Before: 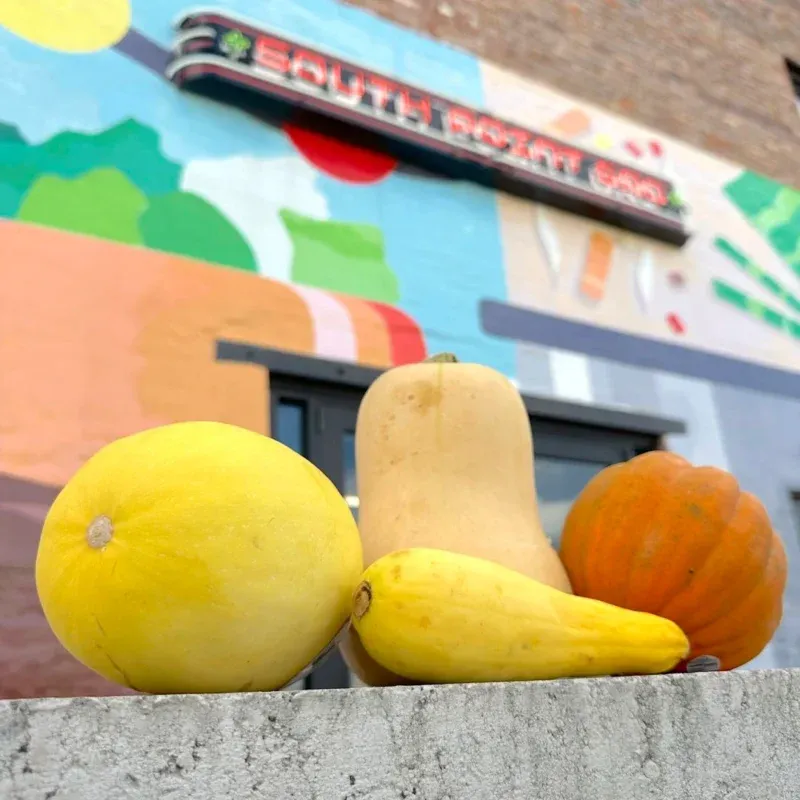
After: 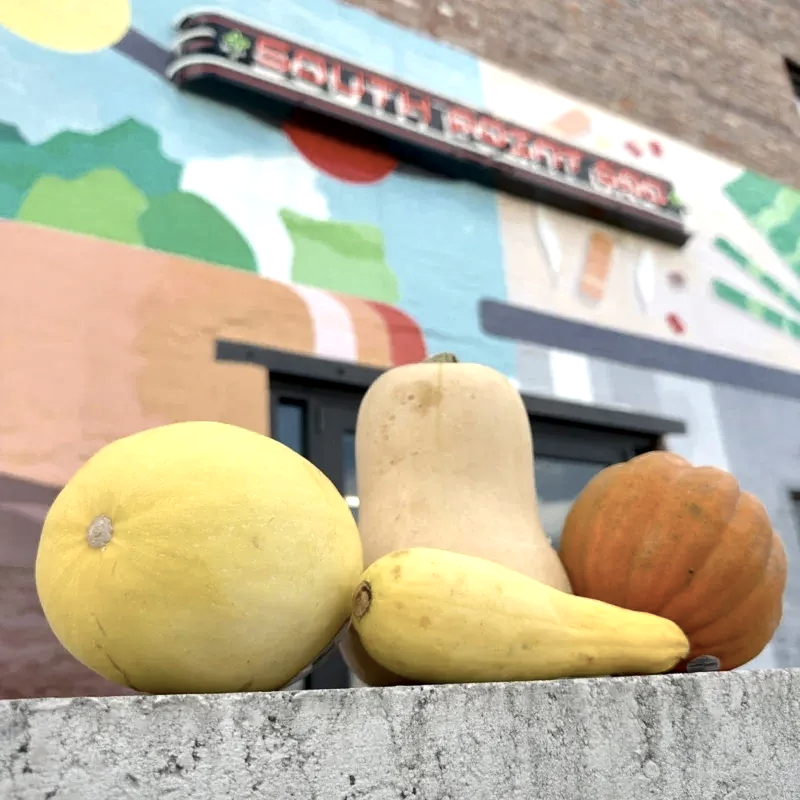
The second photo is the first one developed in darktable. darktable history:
contrast brightness saturation: contrast 0.1, saturation -0.36
local contrast: mode bilateral grid, contrast 25, coarseness 60, detail 151%, midtone range 0.2
